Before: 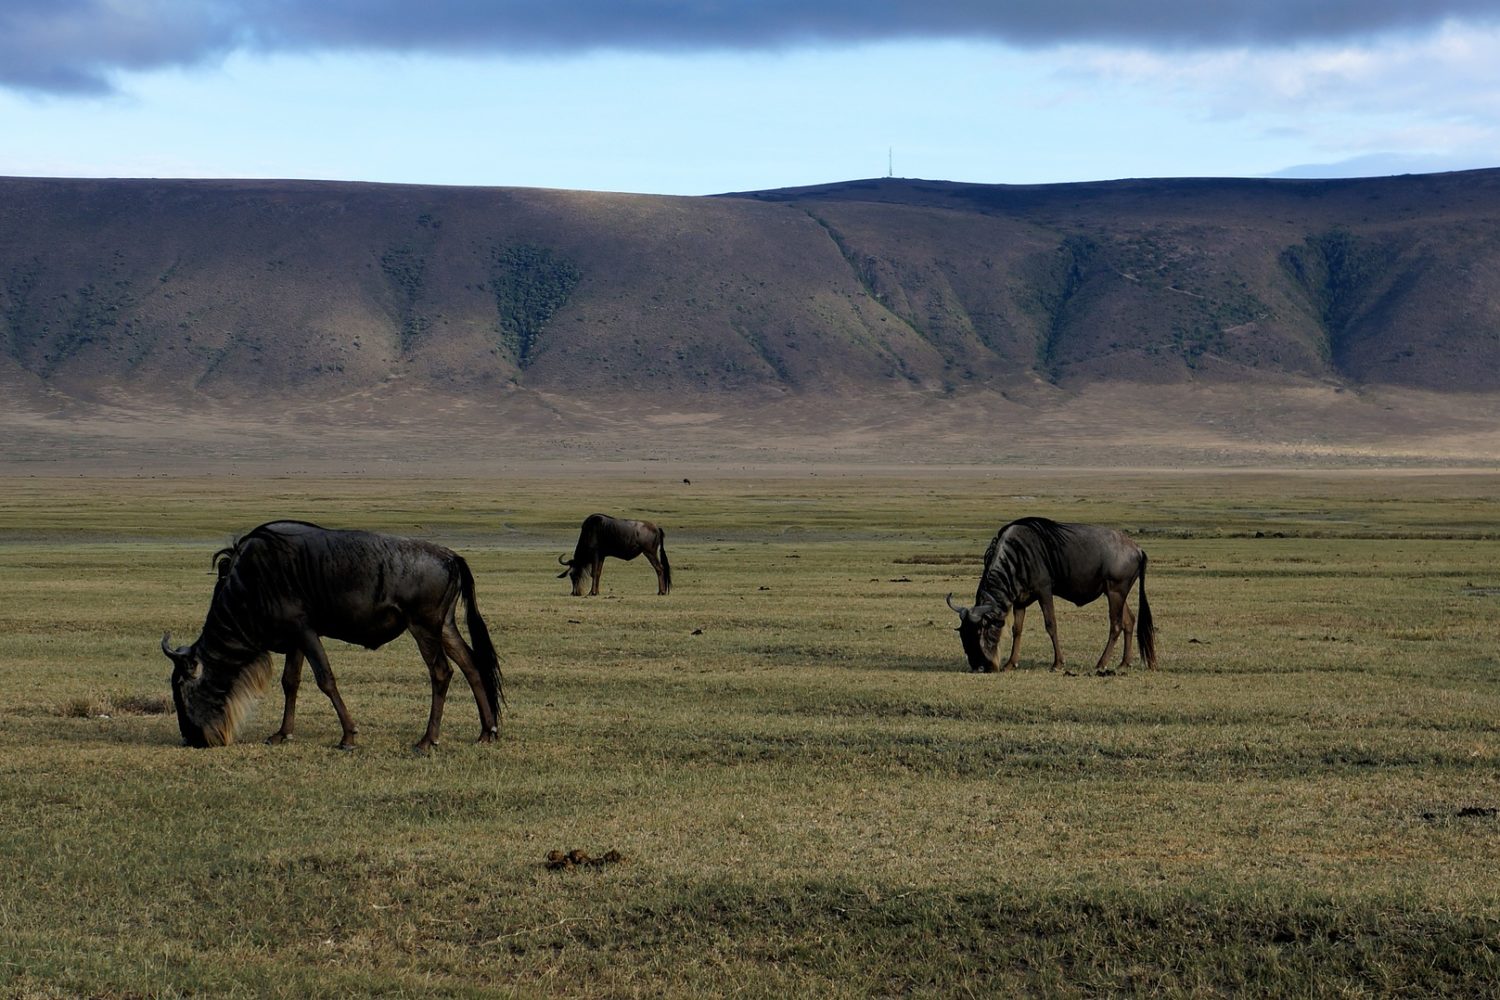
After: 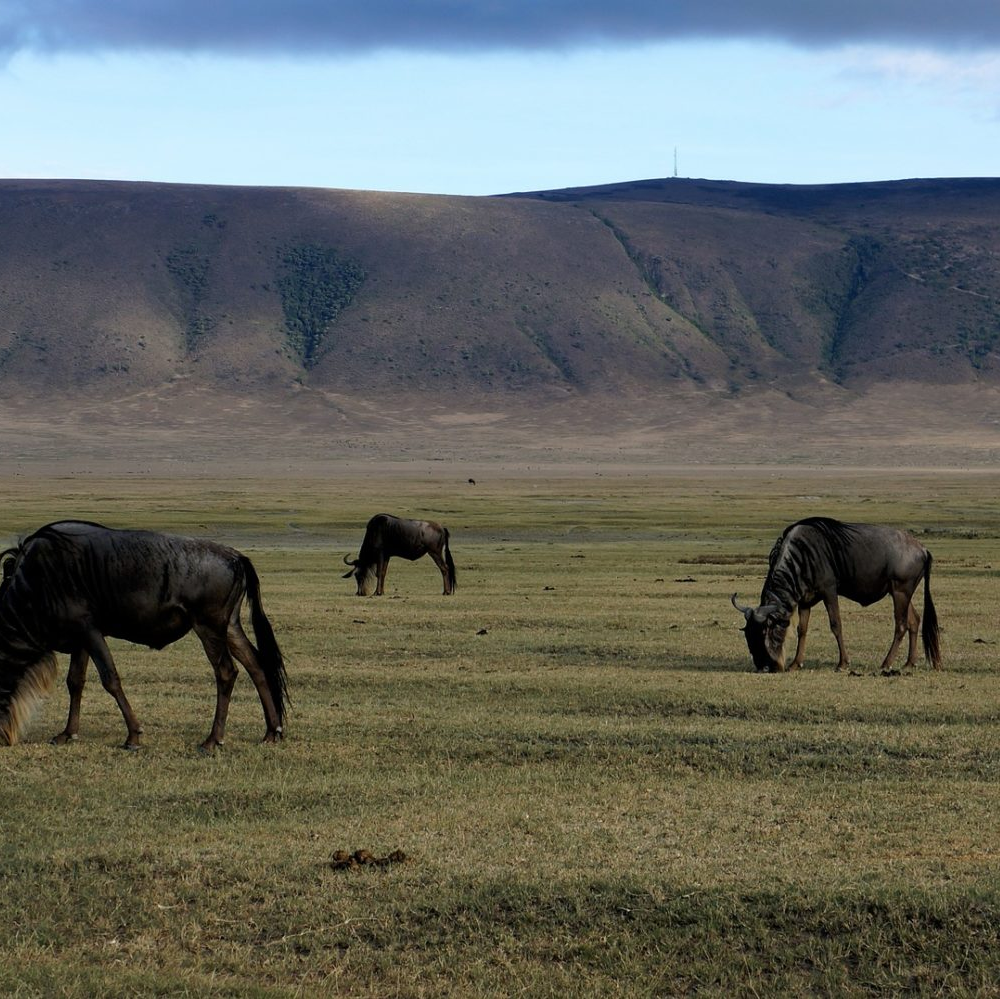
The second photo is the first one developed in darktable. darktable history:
crop and rotate: left 14.347%, right 18.939%
